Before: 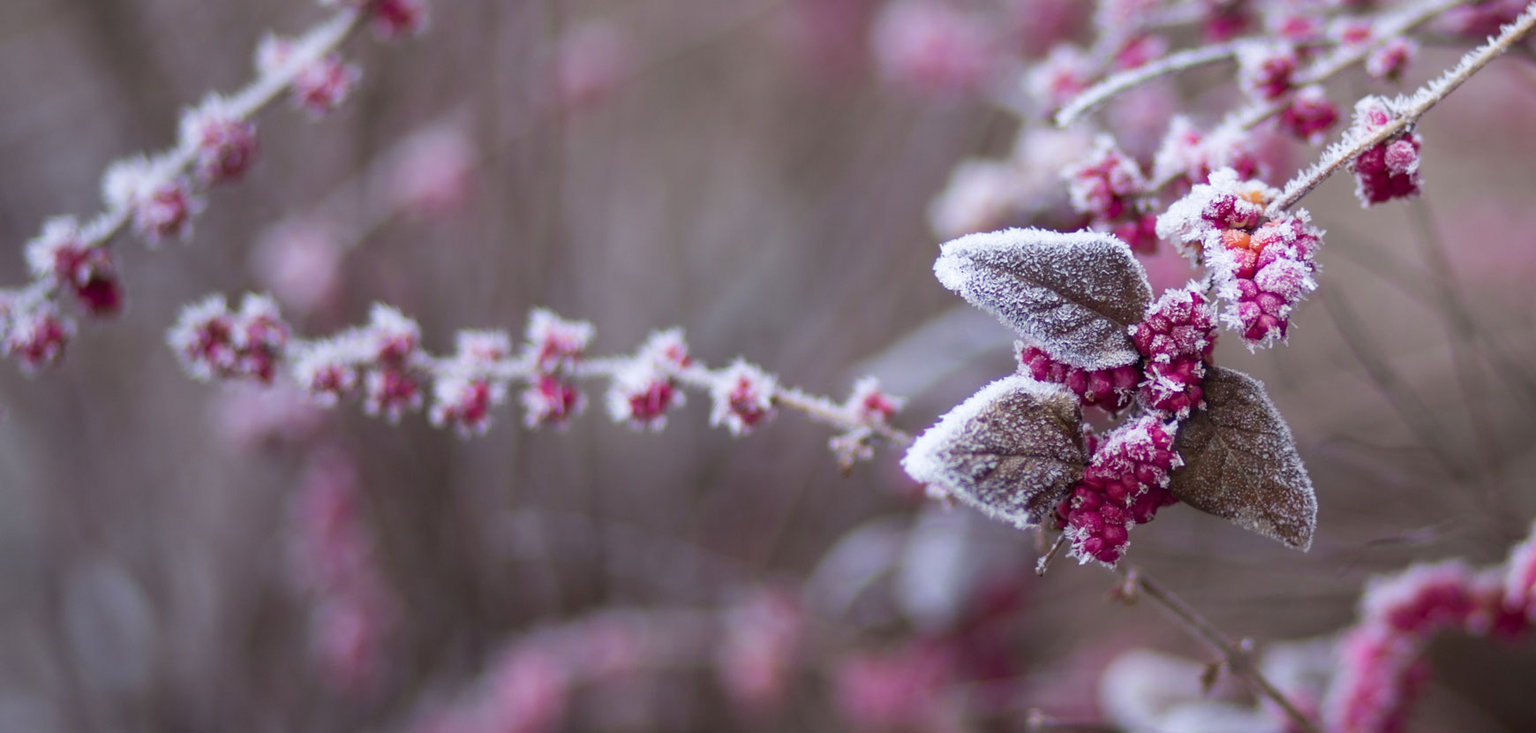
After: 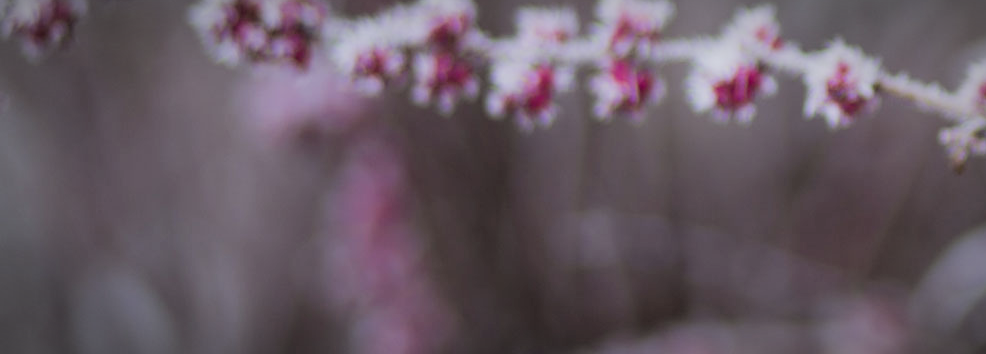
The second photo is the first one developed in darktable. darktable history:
filmic rgb: black relative exposure -7.65 EV, white relative exposure 3.98 EV, threshold 3.03 EV, hardness 4.02, contrast 1.097, highlights saturation mix -30.58%, enable highlight reconstruction true
vignetting: fall-off radius 60.16%, automatic ratio true
crop: top 44.112%, right 43.314%, bottom 13.127%
